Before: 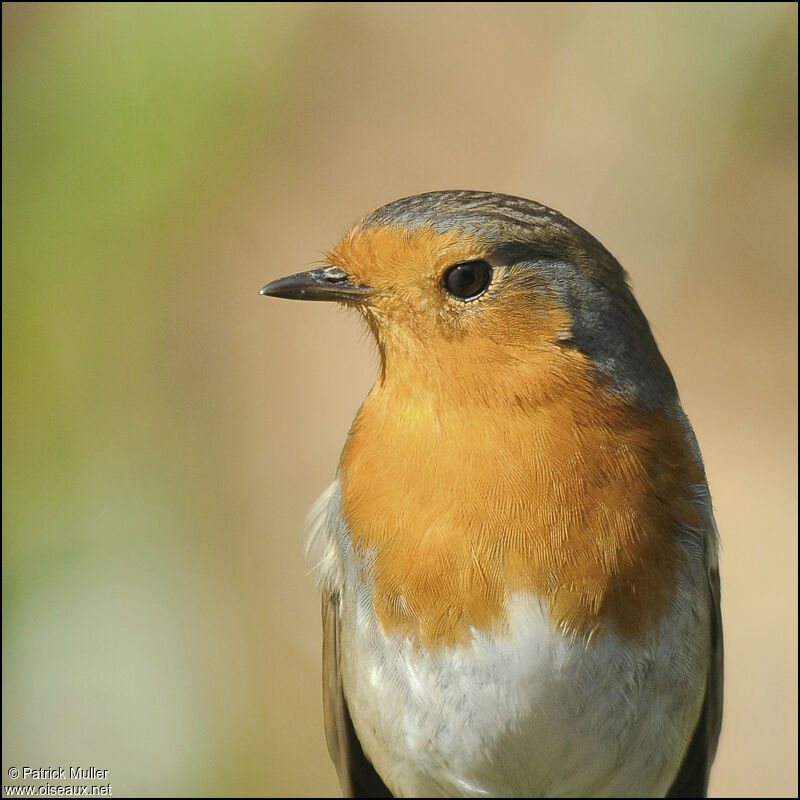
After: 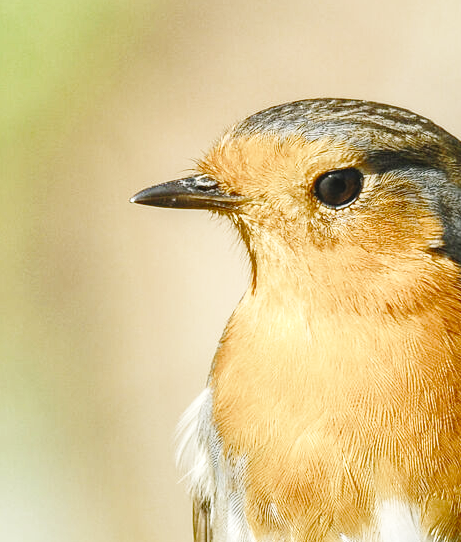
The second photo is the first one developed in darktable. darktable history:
tone curve: curves: ch0 [(0, 0.042) (0.129, 0.18) (0.501, 0.497) (1, 1)], color space Lab, independent channels, preserve colors none
crop: left 16.246%, top 11.5%, right 26.045%, bottom 20.74%
color balance rgb: perceptual saturation grading › global saturation 20%, perceptual saturation grading › highlights -49.564%, perceptual saturation grading › shadows 24.768%
local contrast: on, module defaults
exposure: exposure -0.213 EV, compensate exposure bias true, compensate highlight preservation false
shadows and highlights: shadows 37.52, highlights -27.23, highlights color adjustment 0.776%, soften with gaussian
base curve: curves: ch0 [(0, 0) (0.028, 0.03) (0.121, 0.232) (0.46, 0.748) (0.859, 0.968) (1, 1)], preserve colors none
tone equalizer: -8 EV -0.451 EV, -7 EV -0.413 EV, -6 EV -0.305 EV, -5 EV -0.215 EV, -3 EV 0.189 EV, -2 EV 0.309 EV, -1 EV 0.4 EV, +0 EV 0.414 EV
